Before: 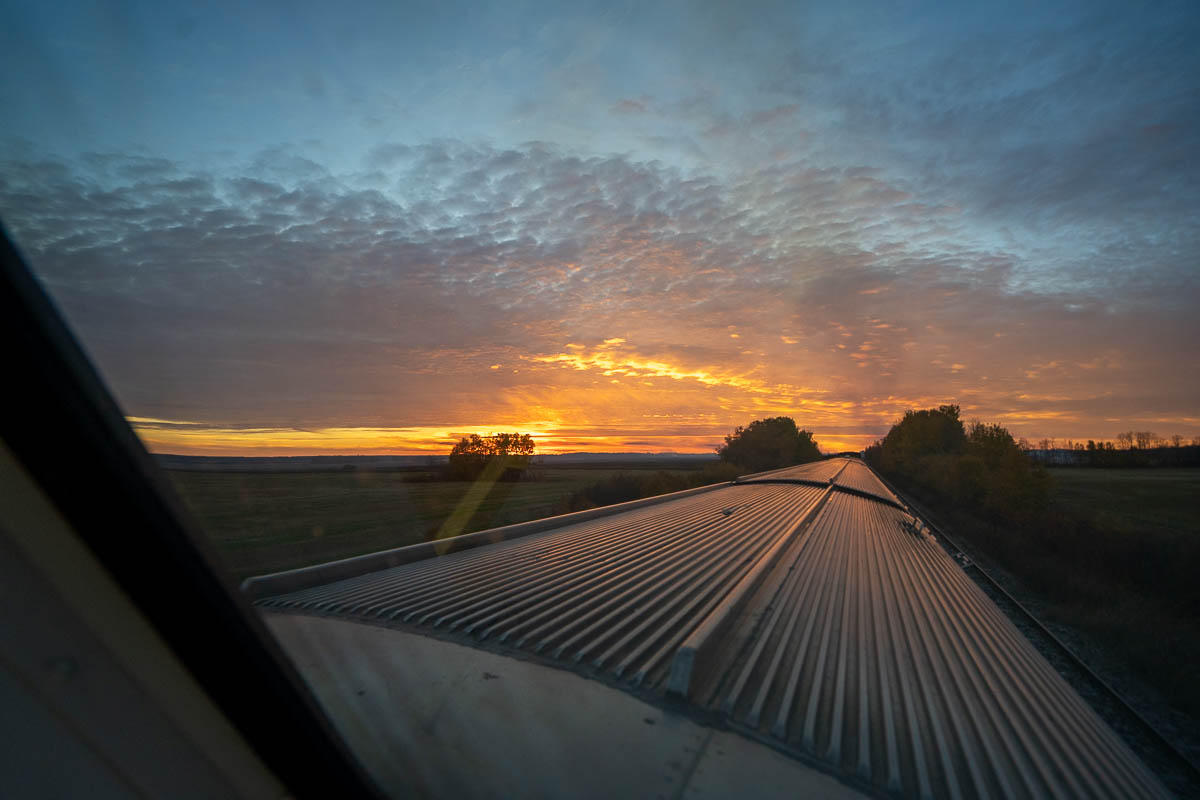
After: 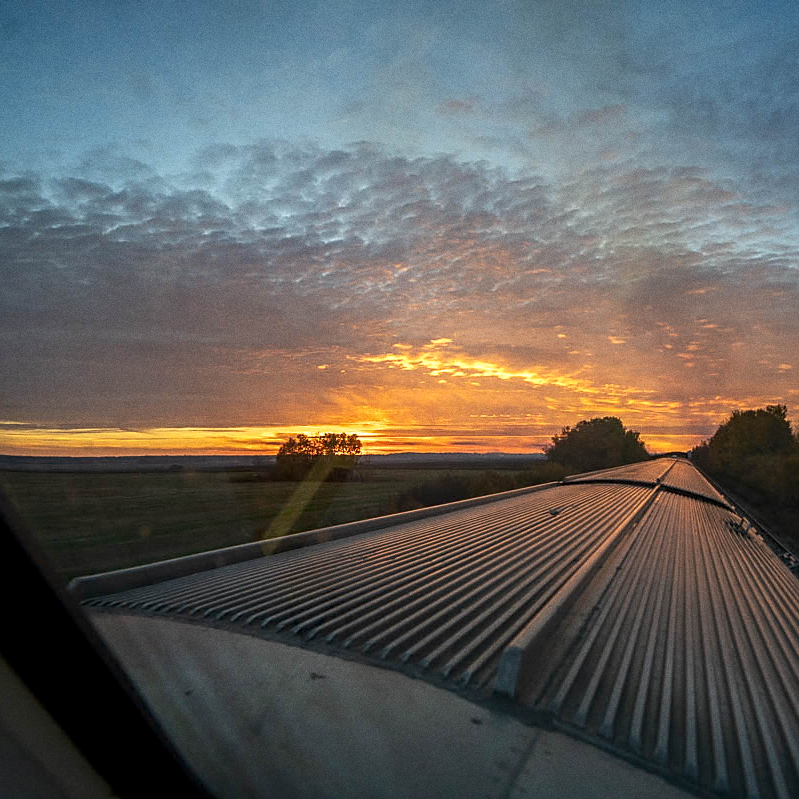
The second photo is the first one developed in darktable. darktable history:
sharpen: radius 1.864, amount 0.398, threshold 1.271
crop and rotate: left 14.436%, right 18.898%
local contrast: on, module defaults
grain: on, module defaults
